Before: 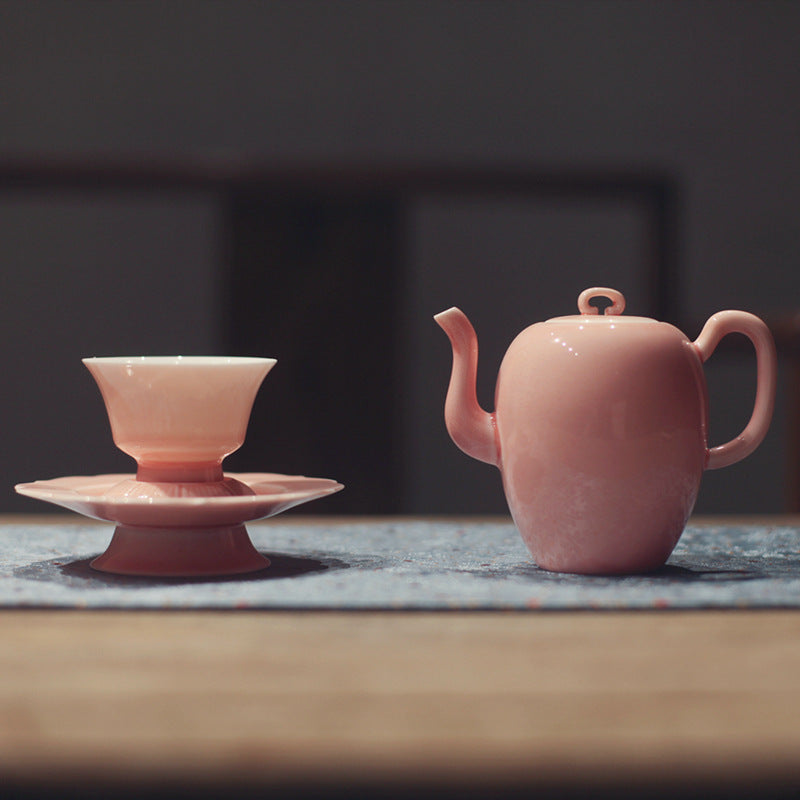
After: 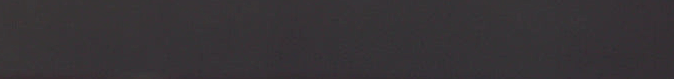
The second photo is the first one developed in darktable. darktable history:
local contrast: highlights 61%, detail 143%, midtone range 0.428
crop and rotate: left 9.644%, top 9.491%, right 6.021%, bottom 80.509%
